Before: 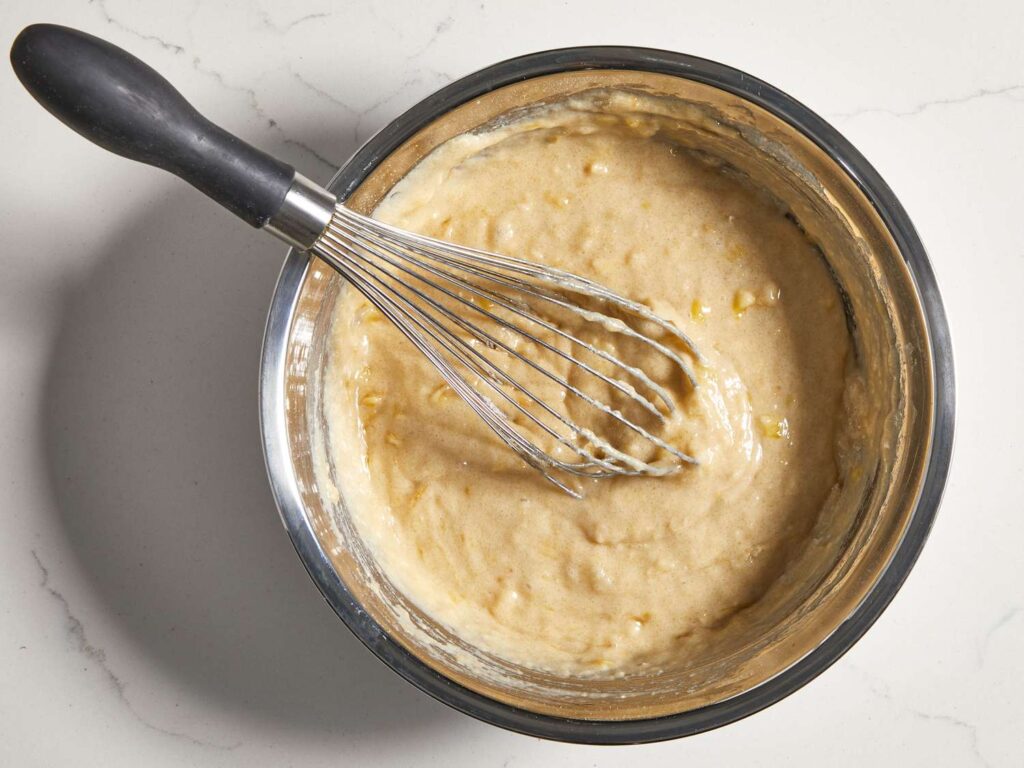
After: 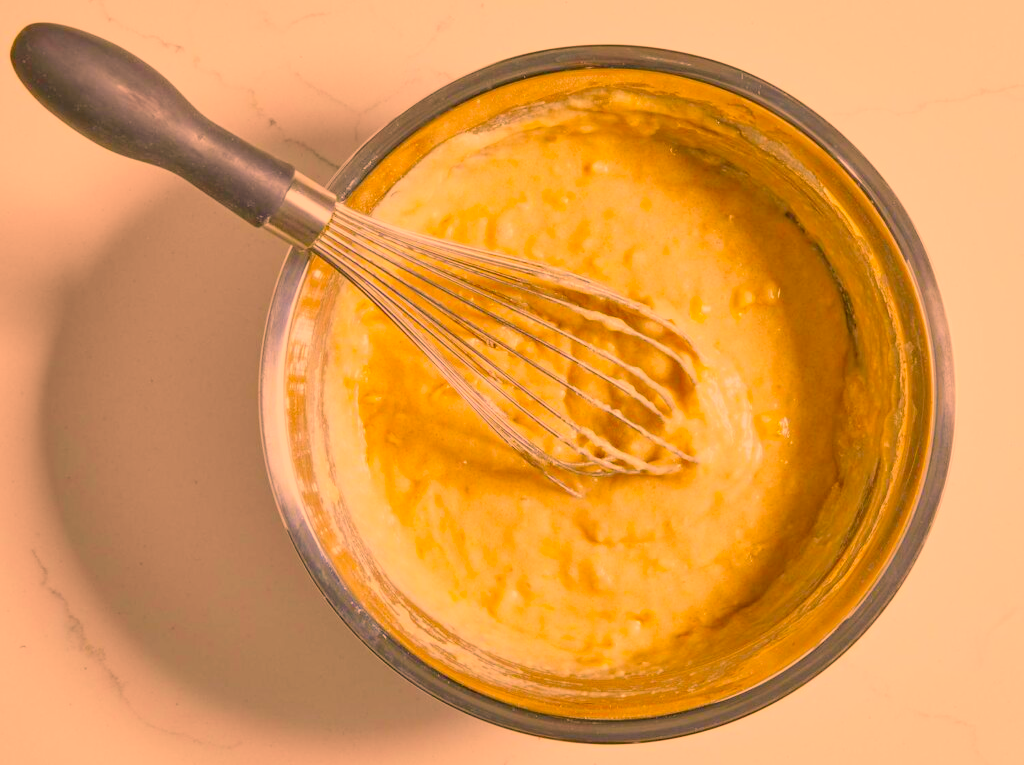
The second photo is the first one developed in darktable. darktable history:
crop: top 0.185%, bottom 0.114%
base curve: curves: ch0 [(0, 0) (0.204, 0.334) (0.55, 0.733) (1, 1)], preserve colors none
color balance rgb: highlights gain › chroma 4.437%, highlights gain › hue 31.48°, perceptual saturation grading › global saturation 29.71%, contrast -29.909%
color correction: highlights a* 18.29, highlights b* 34.83, shadows a* 1.22, shadows b* 6.31, saturation 1.03
